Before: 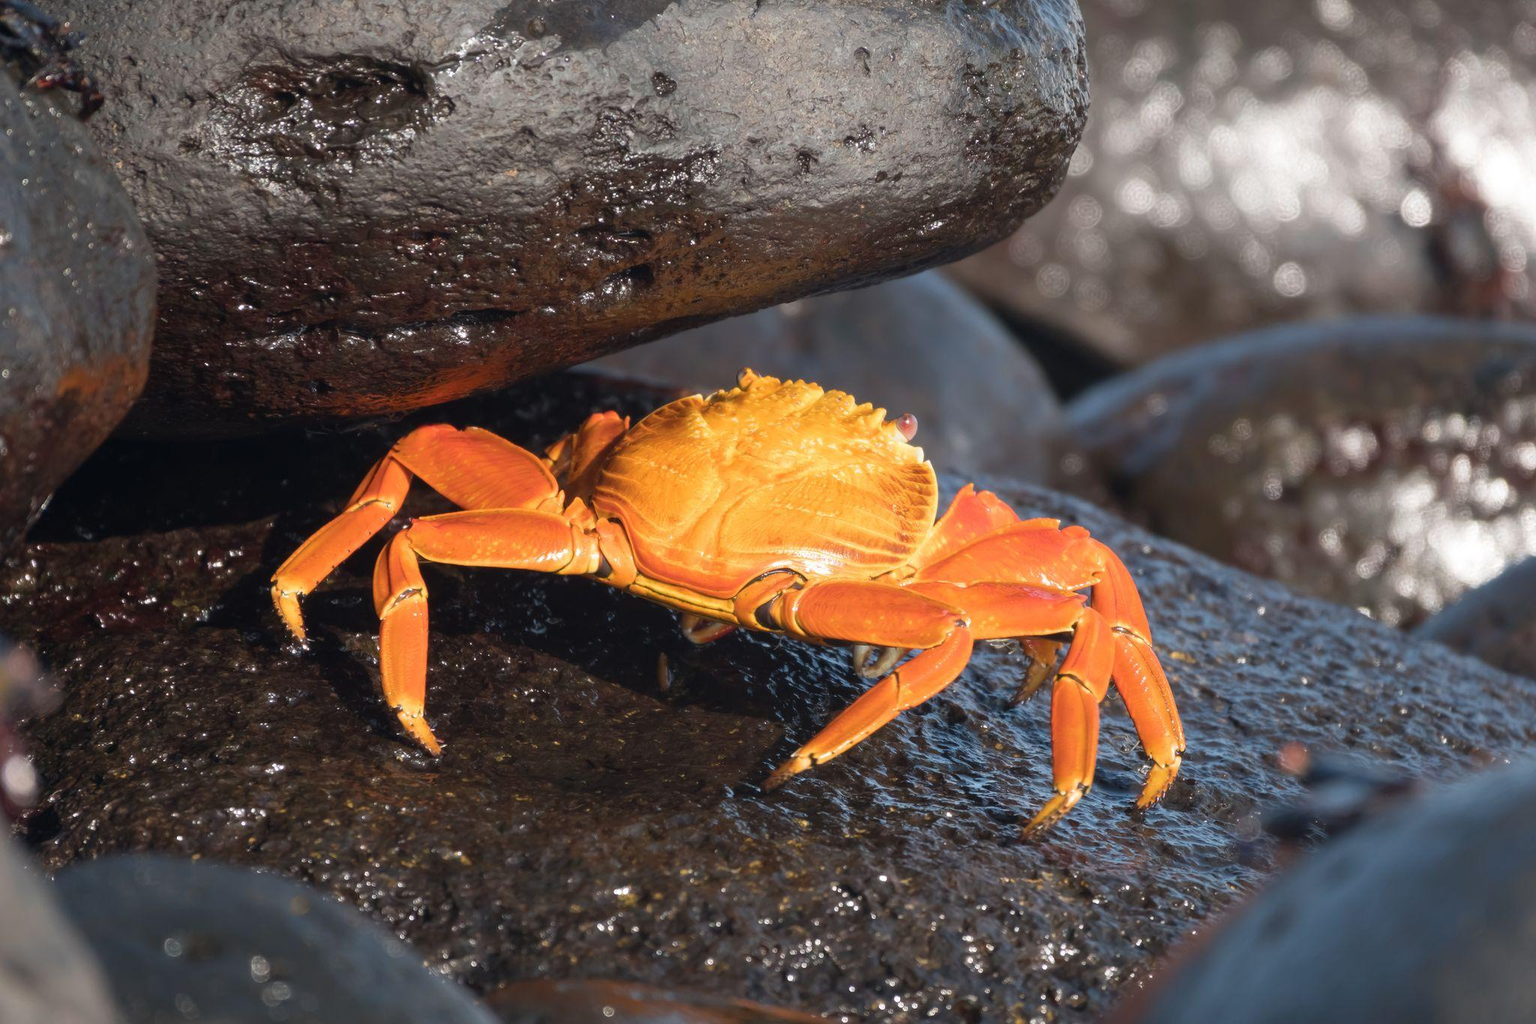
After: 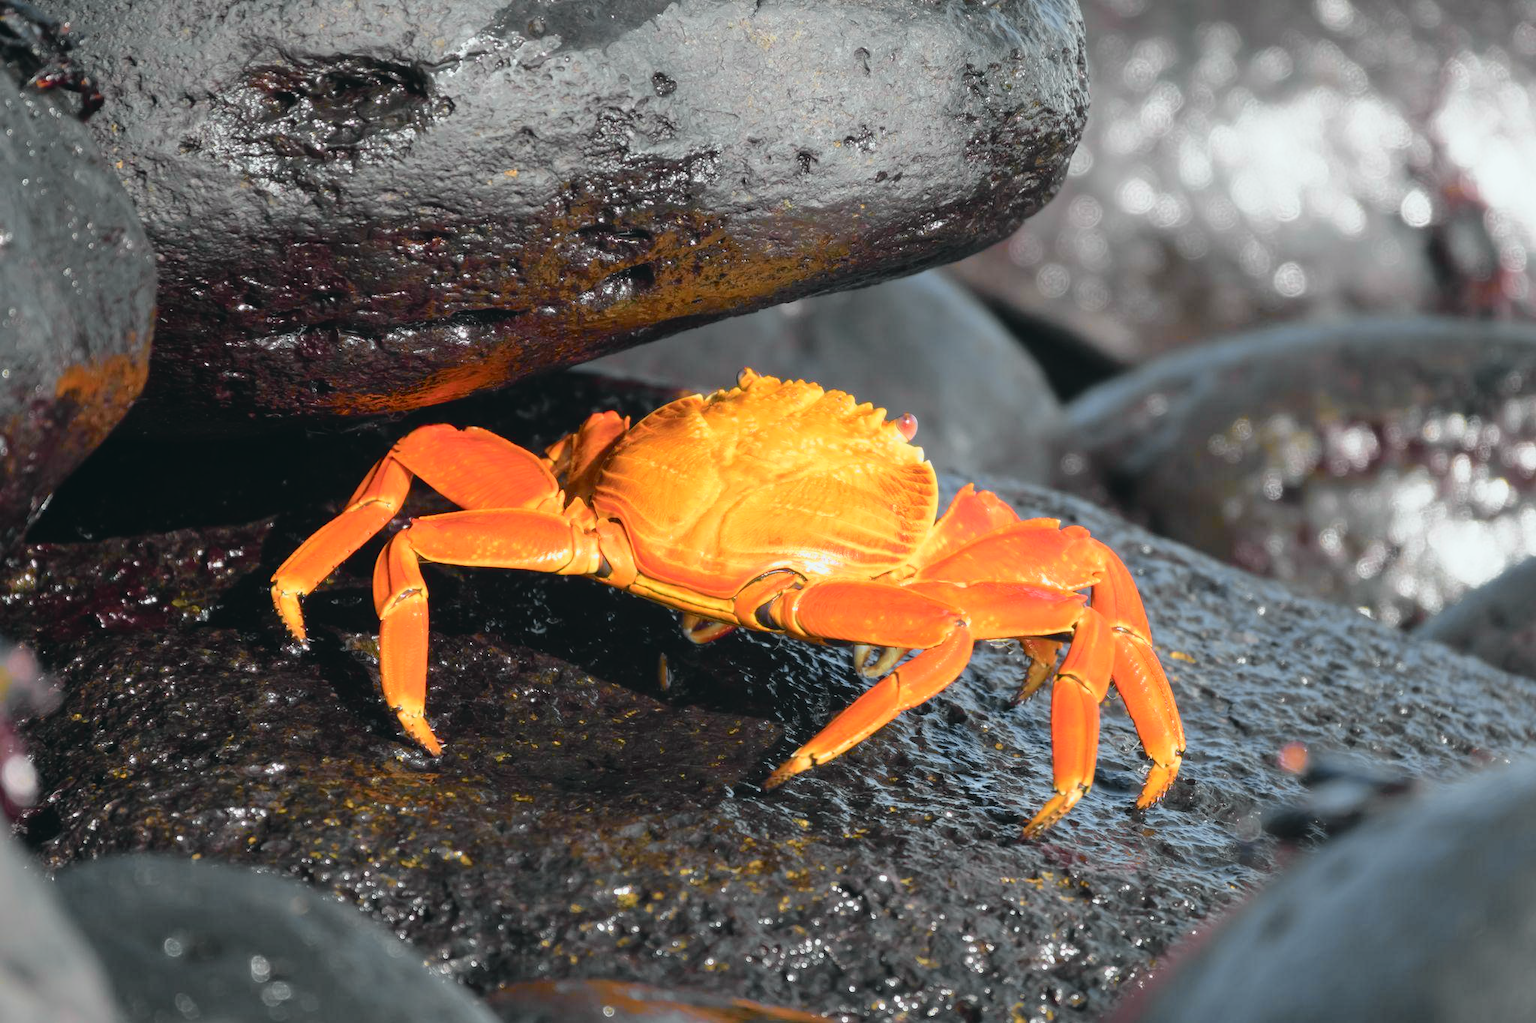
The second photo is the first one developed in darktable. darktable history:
rgb curve: mode RGB, independent channels
shadows and highlights: shadows 25, highlights -25
tone curve: curves: ch0 [(0.001, 0.029) (0.084, 0.074) (0.162, 0.165) (0.304, 0.382) (0.466, 0.576) (0.654, 0.741) (0.848, 0.906) (0.984, 0.963)]; ch1 [(0, 0) (0.34, 0.235) (0.46, 0.46) (0.515, 0.502) (0.553, 0.567) (0.764, 0.815) (1, 1)]; ch2 [(0, 0) (0.44, 0.458) (0.479, 0.492) (0.524, 0.507) (0.547, 0.579) (0.673, 0.712) (1, 1)], color space Lab, independent channels, preserve colors none
